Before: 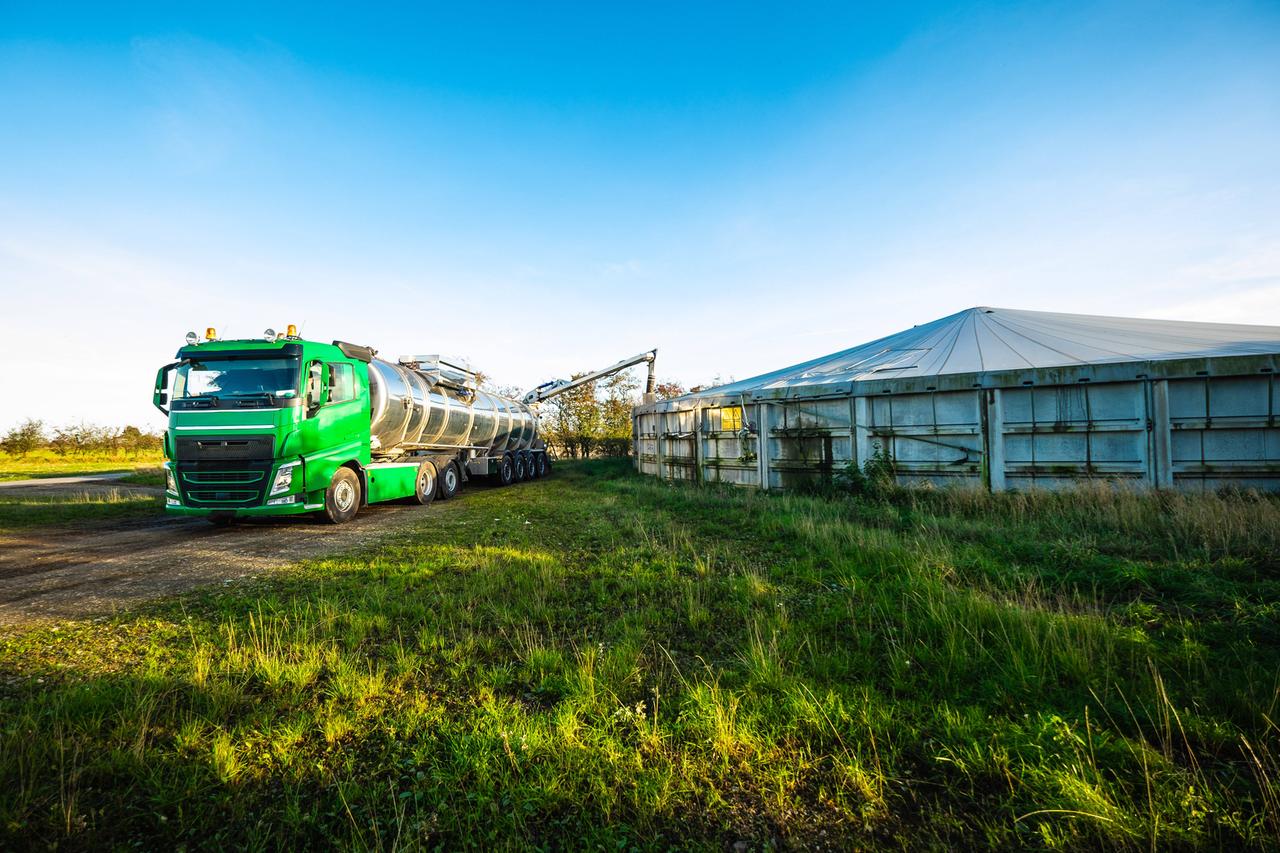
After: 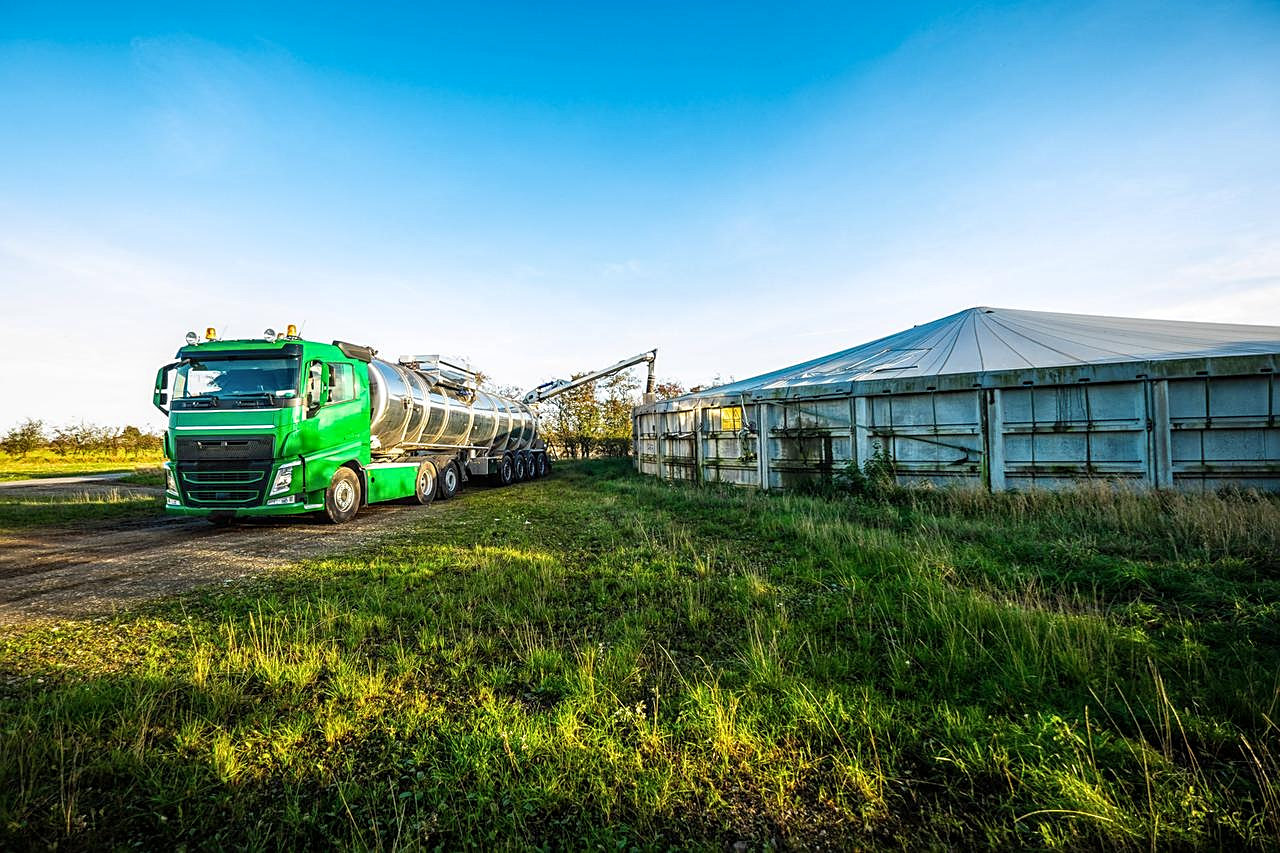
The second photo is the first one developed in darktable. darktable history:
local contrast: on, module defaults
sharpen: radius 1.955
